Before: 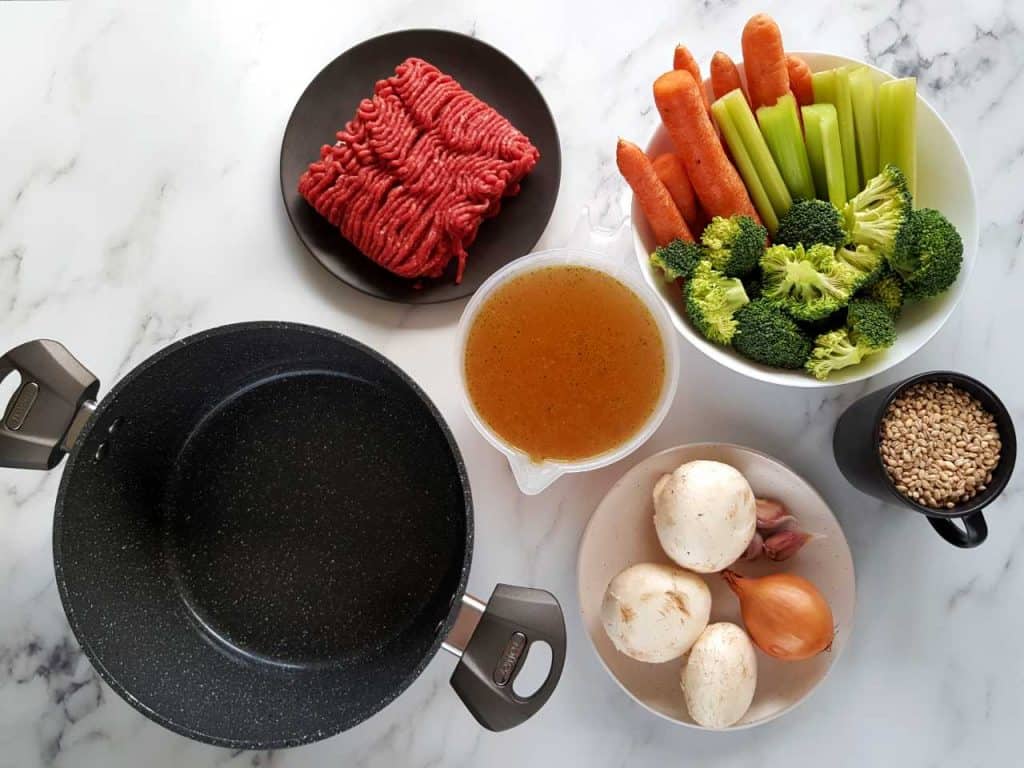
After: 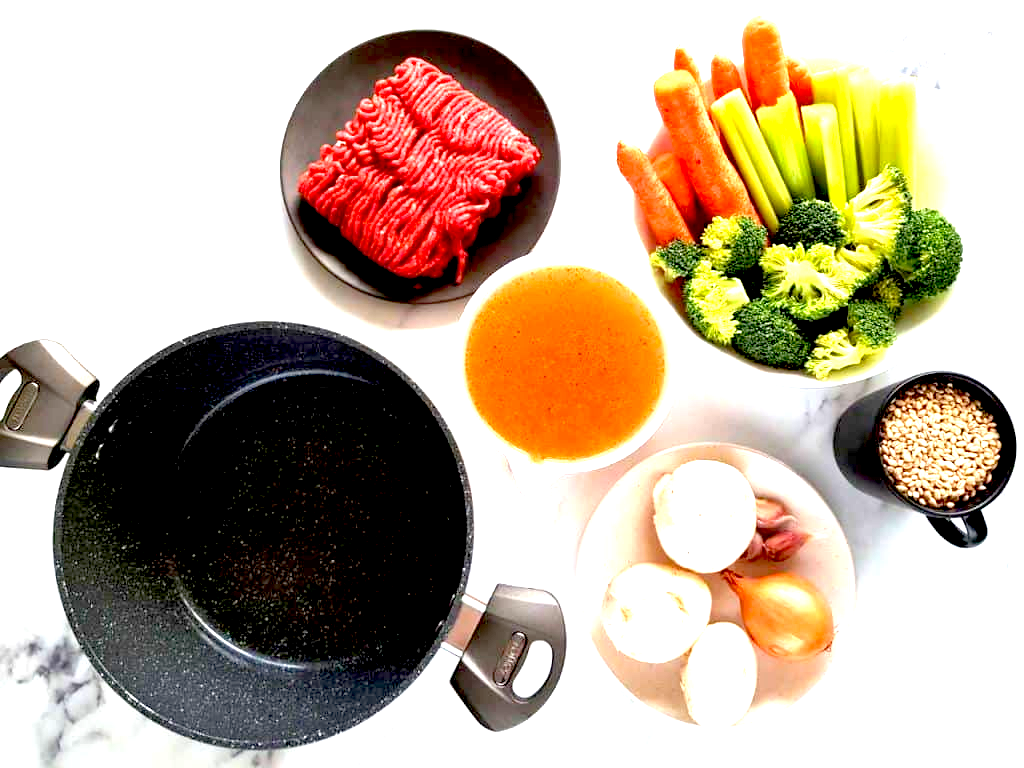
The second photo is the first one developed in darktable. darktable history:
exposure: black level correction 0.015, exposure 1.765 EV, compensate highlight preservation false
